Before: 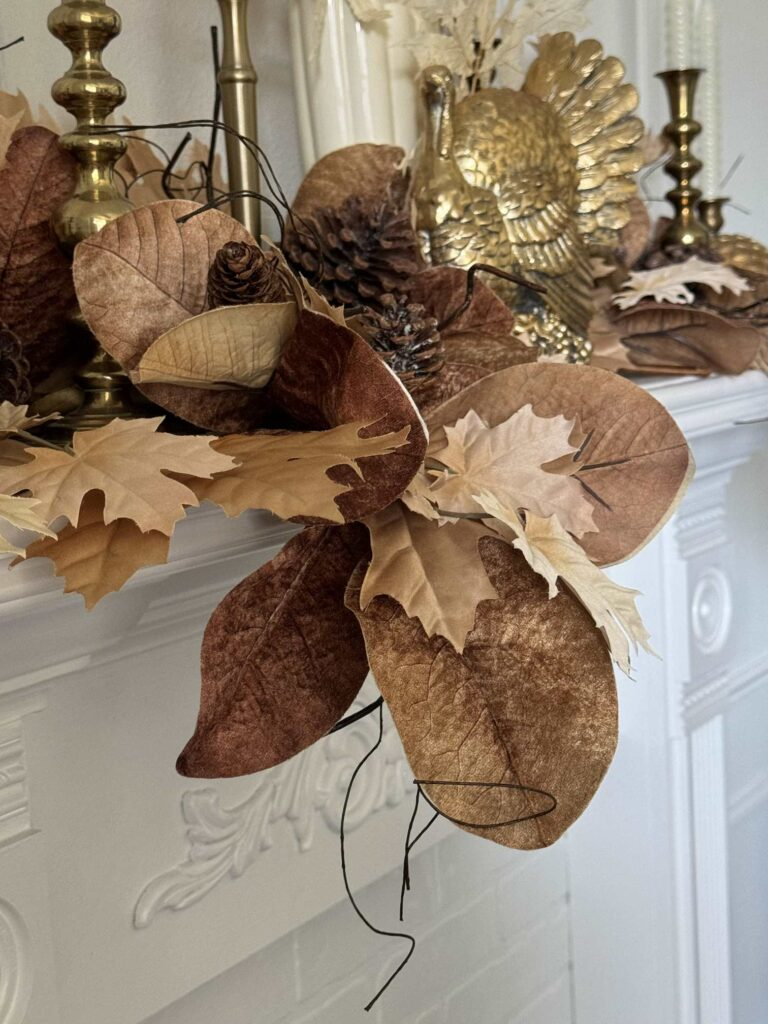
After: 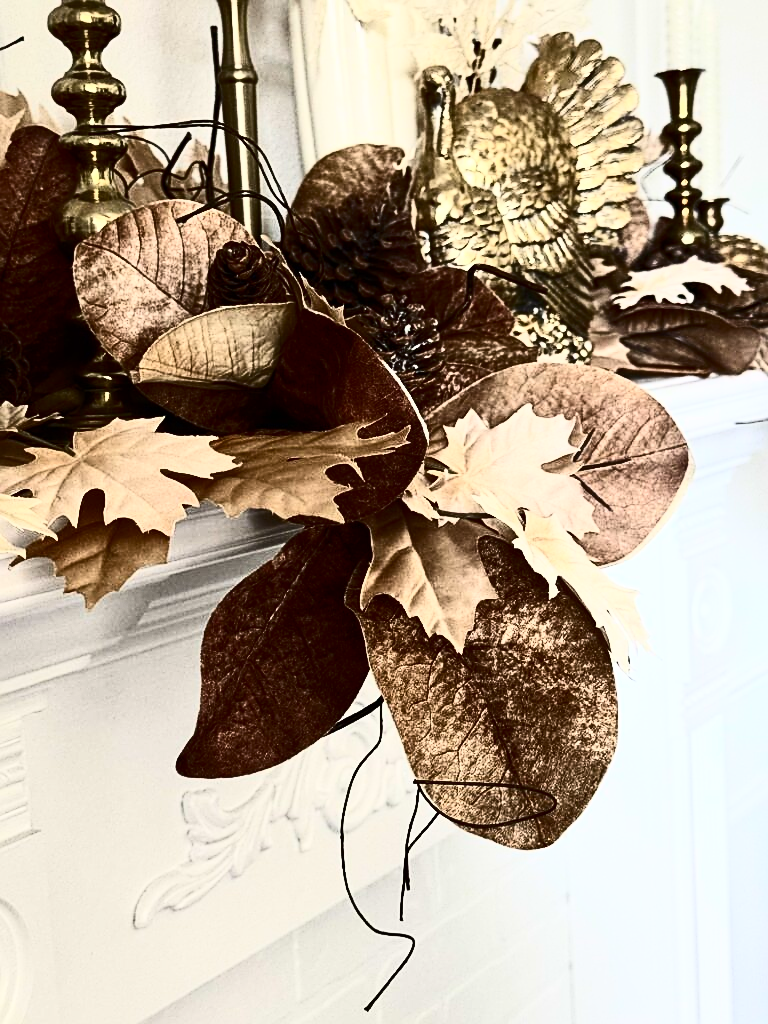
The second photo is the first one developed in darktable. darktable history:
sharpen: on, module defaults
contrast brightness saturation: contrast 0.947, brightness 0.2
